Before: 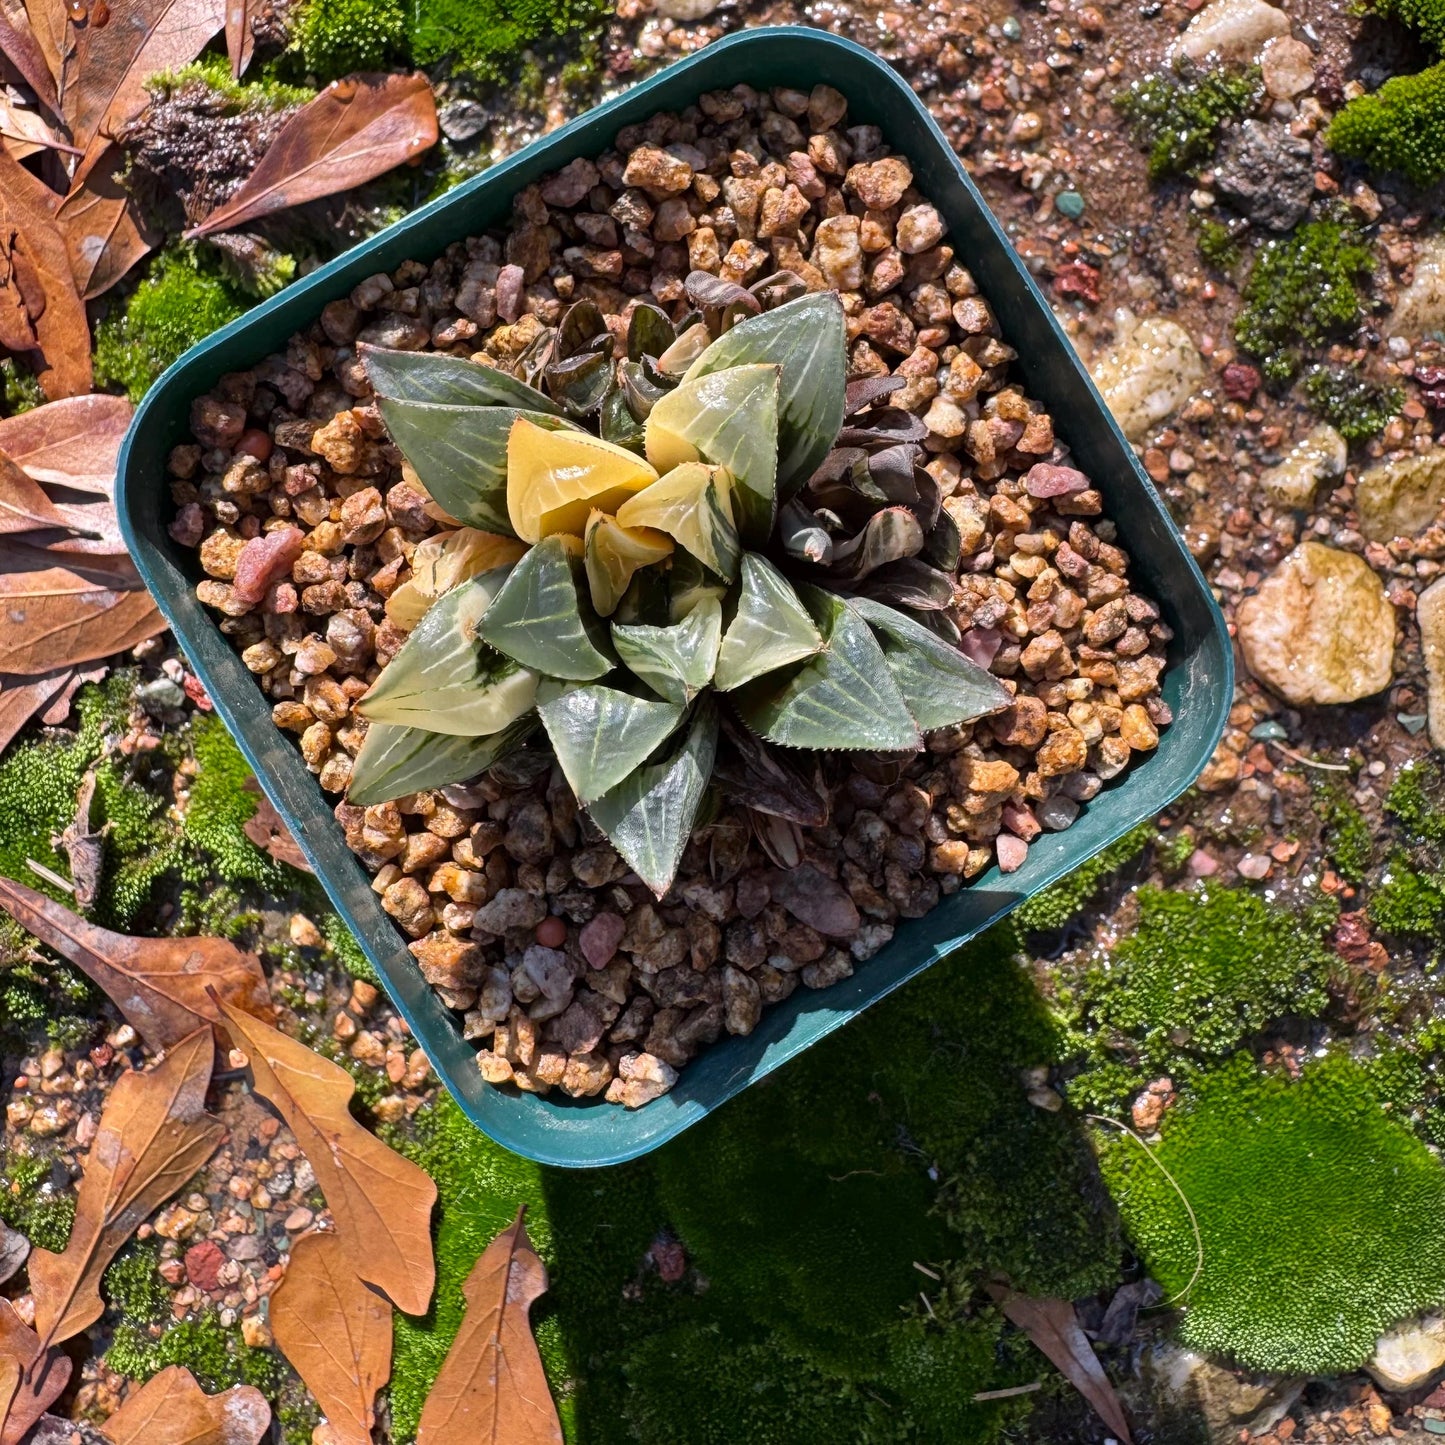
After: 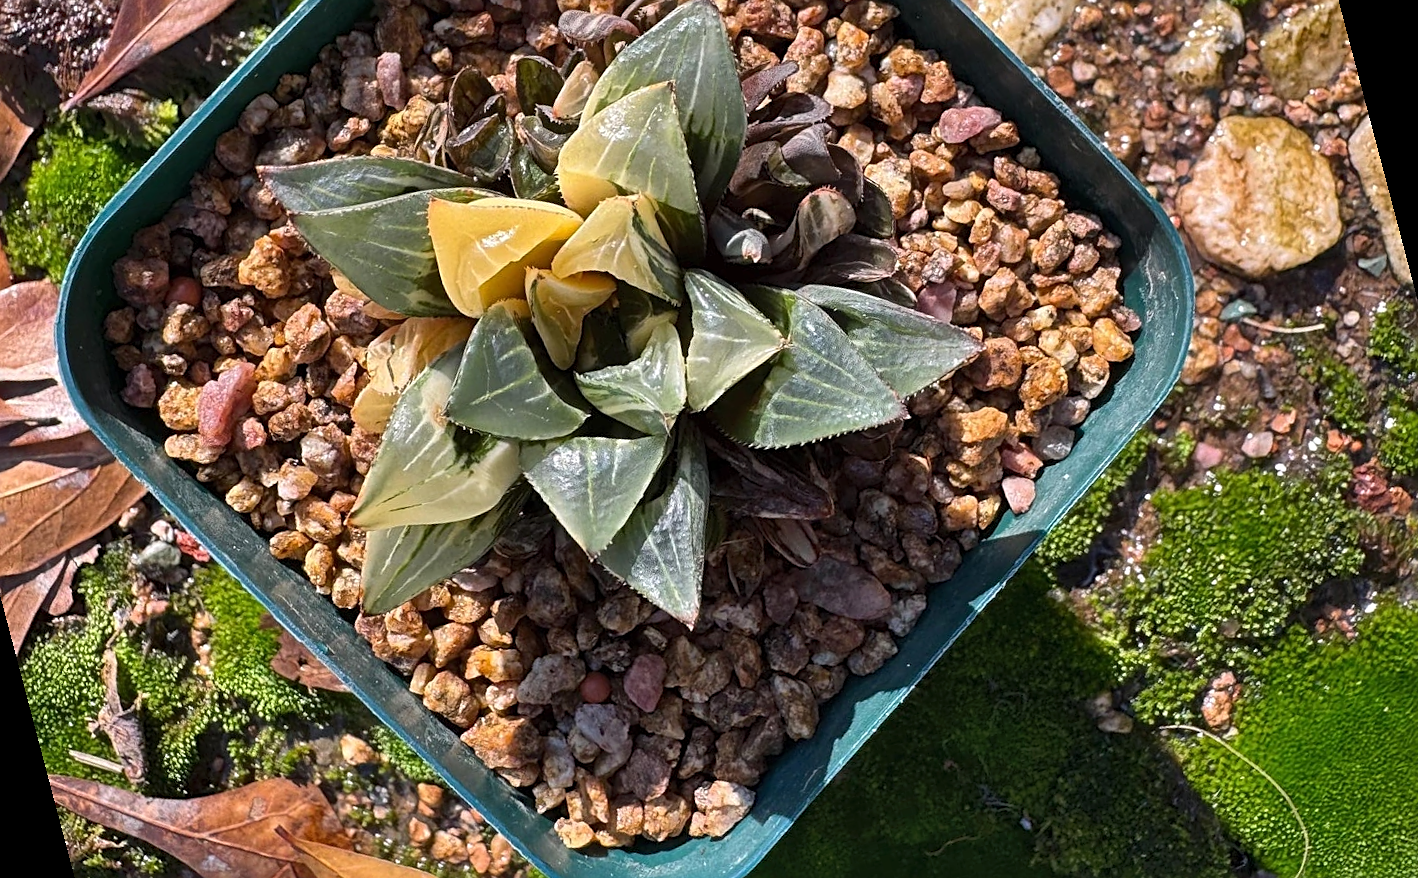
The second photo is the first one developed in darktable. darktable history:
shadows and highlights: shadows 62.66, white point adjustment 0.37, highlights -34.44, compress 83.82%
rotate and perspective: rotation -14.8°, crop left 0.1, crop right 0.903, crop top 0.25, crop bottom 0.748
sharpen: on, module defaults
